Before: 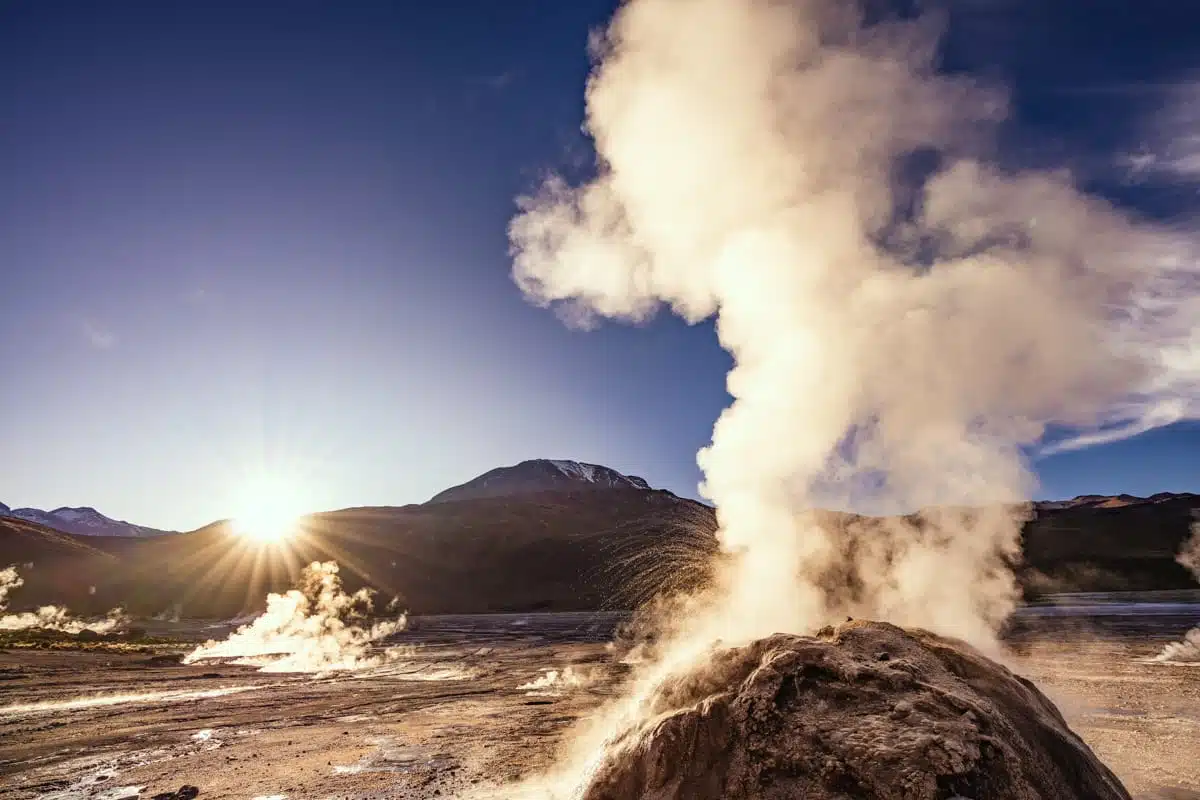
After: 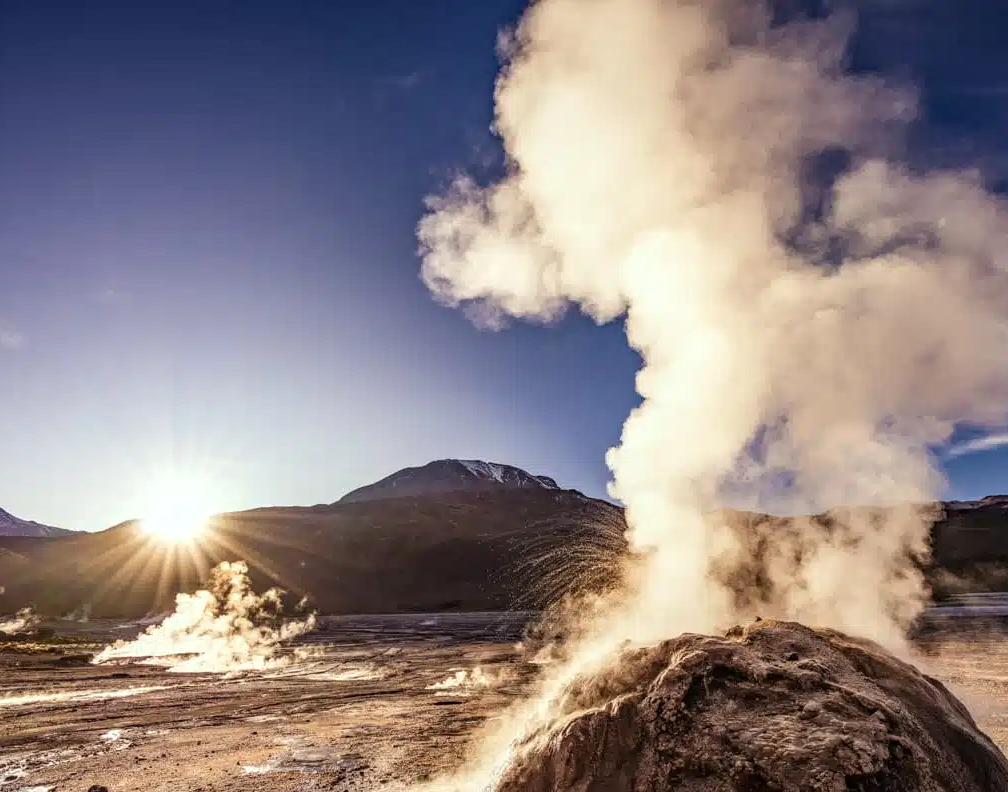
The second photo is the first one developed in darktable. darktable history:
crop: left 7.598%, right 7.873%
local contrast: on, module defaults
